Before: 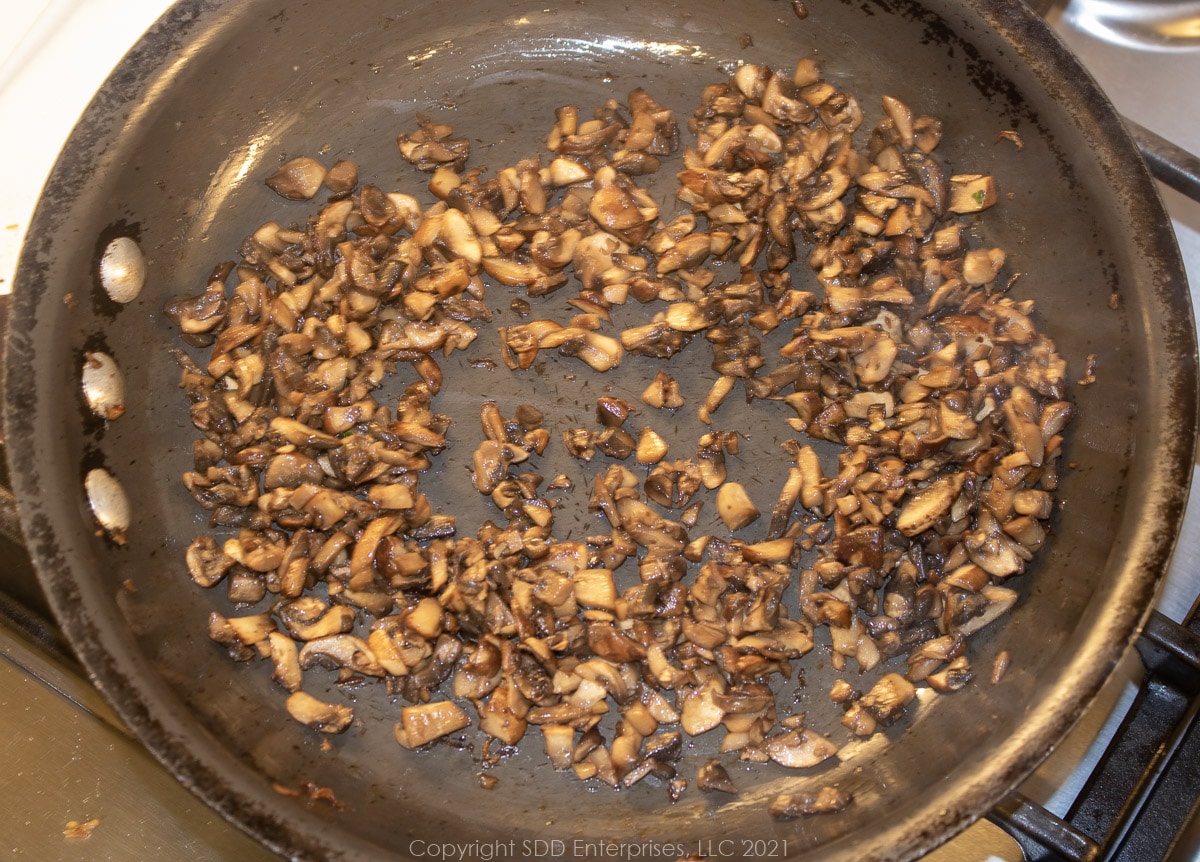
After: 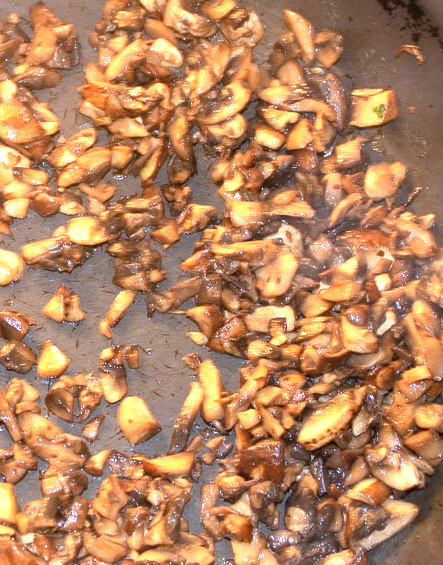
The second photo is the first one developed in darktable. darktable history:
crop and rotate: left 49.936%, top 10.094%, right 13.136%, bottom 24.256%
exposure: exposure 1 EV, compensate highlight preservation false
color calibration: illuminant as shot in camera, x 0.358, y 0.373, temperature 4628.91 K
